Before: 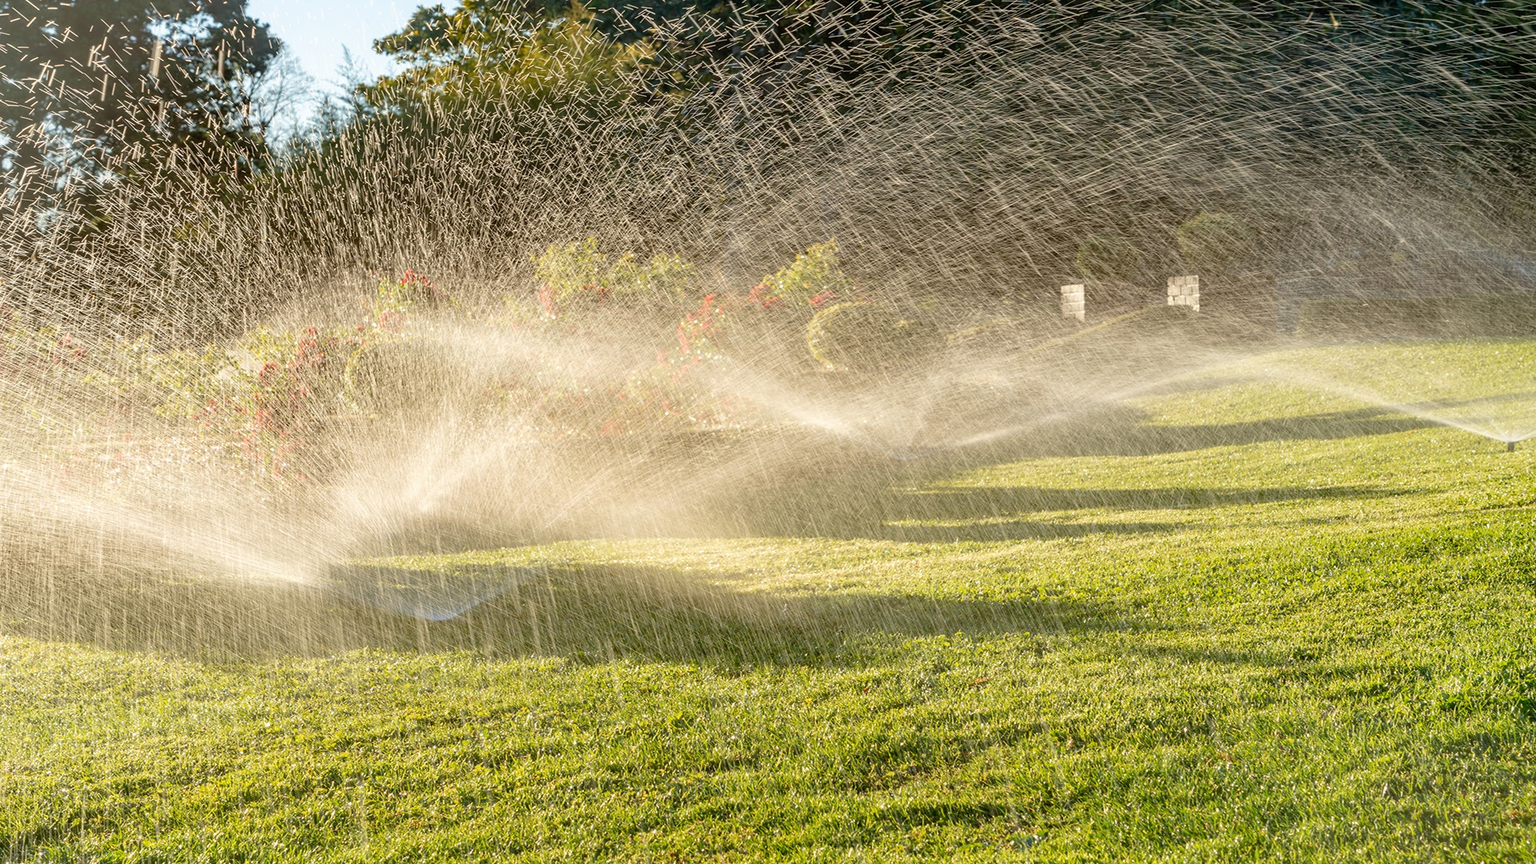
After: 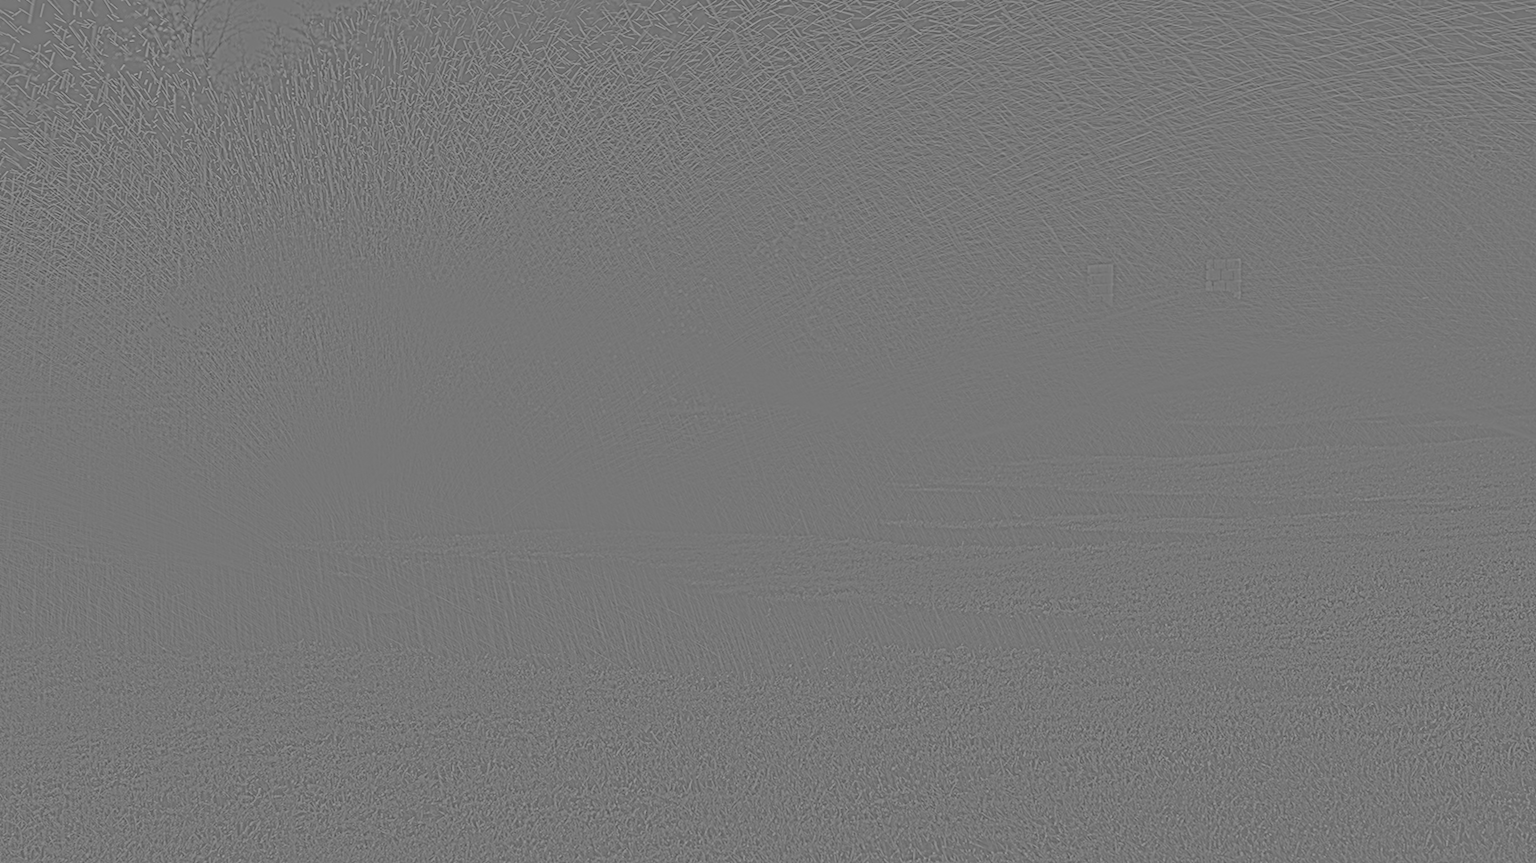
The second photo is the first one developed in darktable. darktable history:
crop and rotate: angle -1.96°, left 3.097%, top 4.154%, right 1.586%, bottom 0.529%
highpass: sharpness 5.84%, contrast boost 8.44%
